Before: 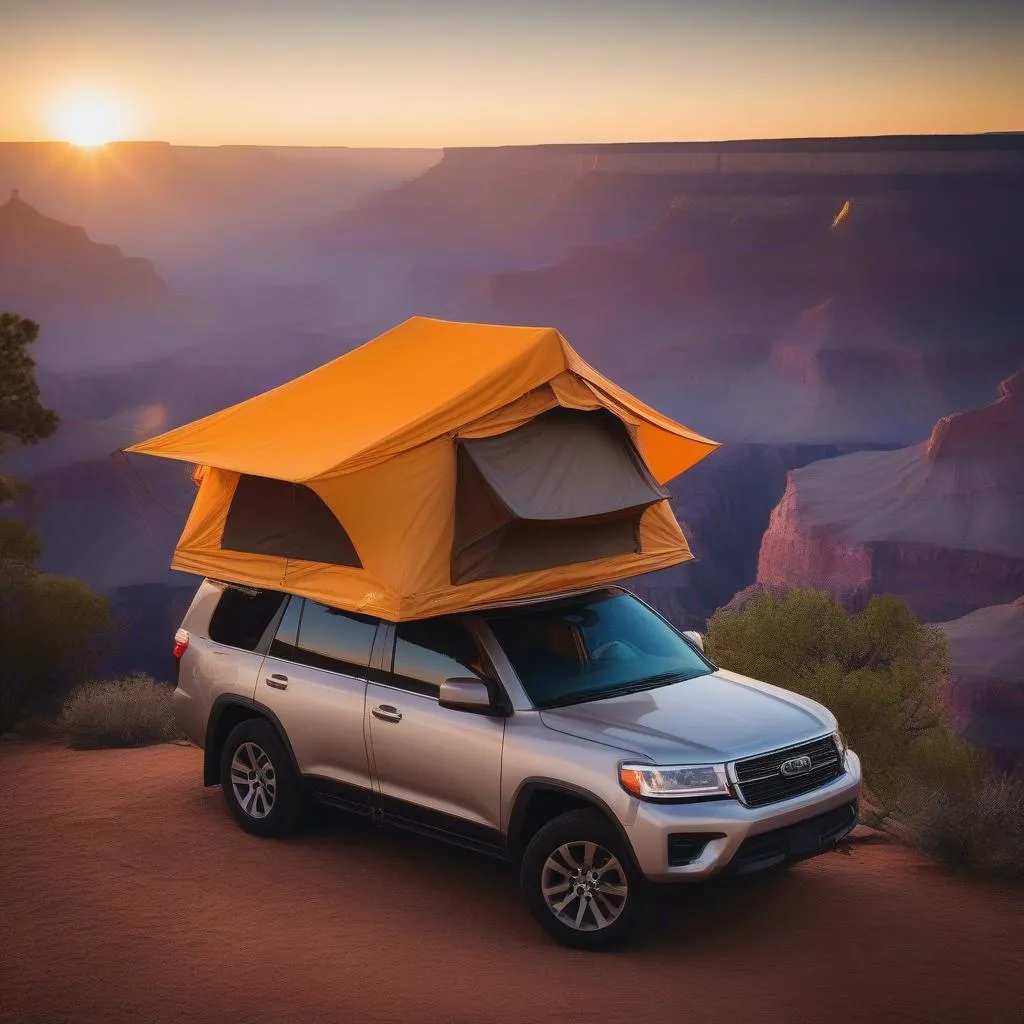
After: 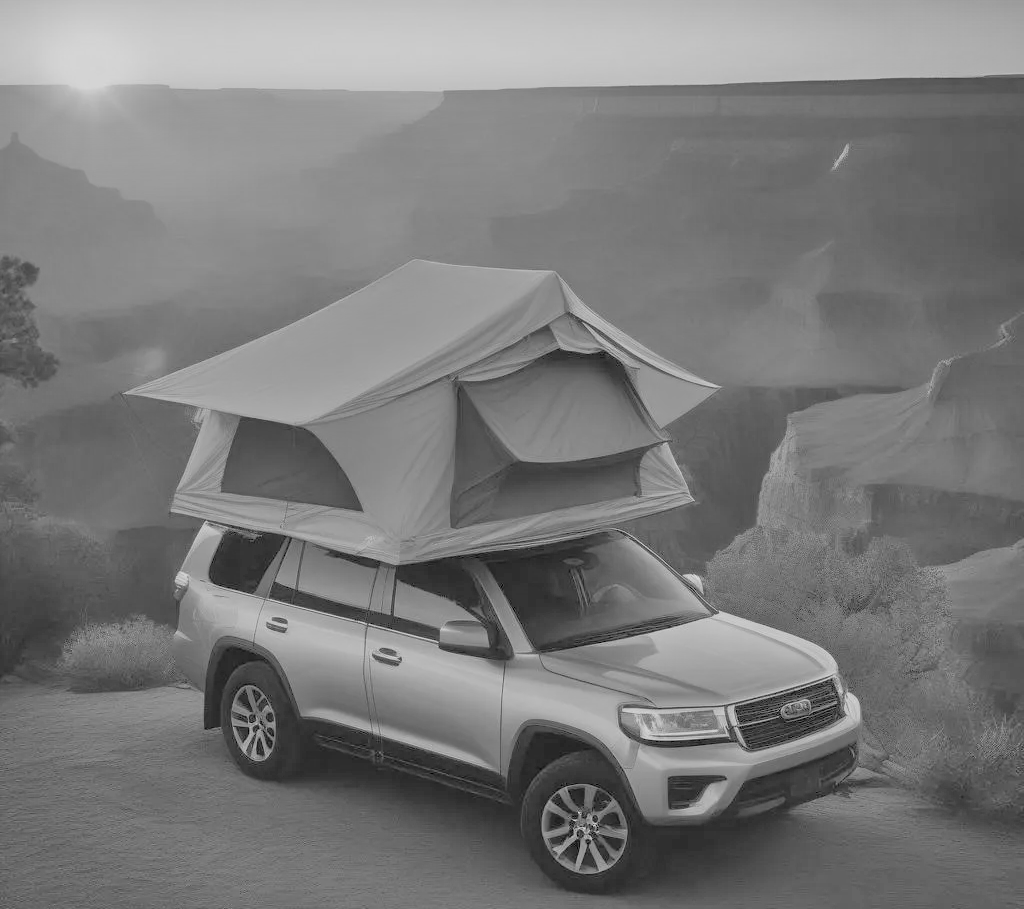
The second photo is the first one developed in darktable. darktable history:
exposure: exposure 0.564 EV, compensate highlight preservation false
color balance rgb: perceptual saturation grading › global saturation 35%, perceptual saturation grading › highlights -30%, perceptual saturation grading › shadows 35%, perceptual brilliance grading › global brilliance 3%, perceptual brilliance grading › highlights -3%, perceptual brilliance grading › shadows 3%
tone equalizer: -8 EV 2 EV, -7 EV 2 EV, -6 EV 2 EV, -5 EV 2 EV, -4 EV 2 EV, -3 EV 1.5 EV, -2 EV 1 EV, -1 EV 0.5 EV
crop and rotate: top 5.609%, bottom 5.609%
monochrome: a -92.57, b 58.91
filmic rgb: hardness 4.17, contrast 0.921
white balance: emerald 1
